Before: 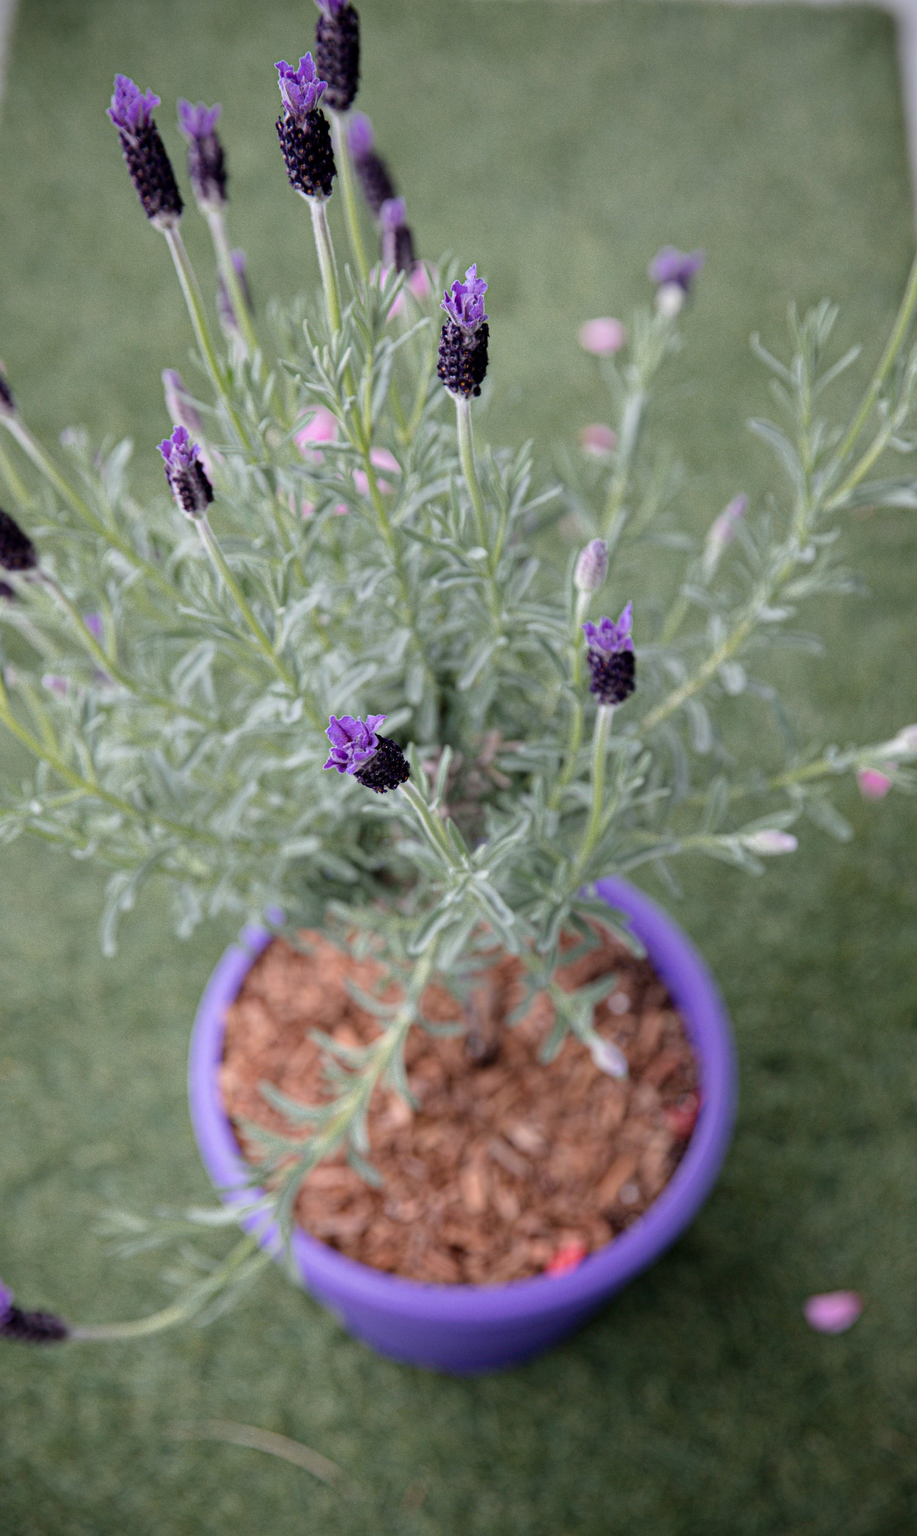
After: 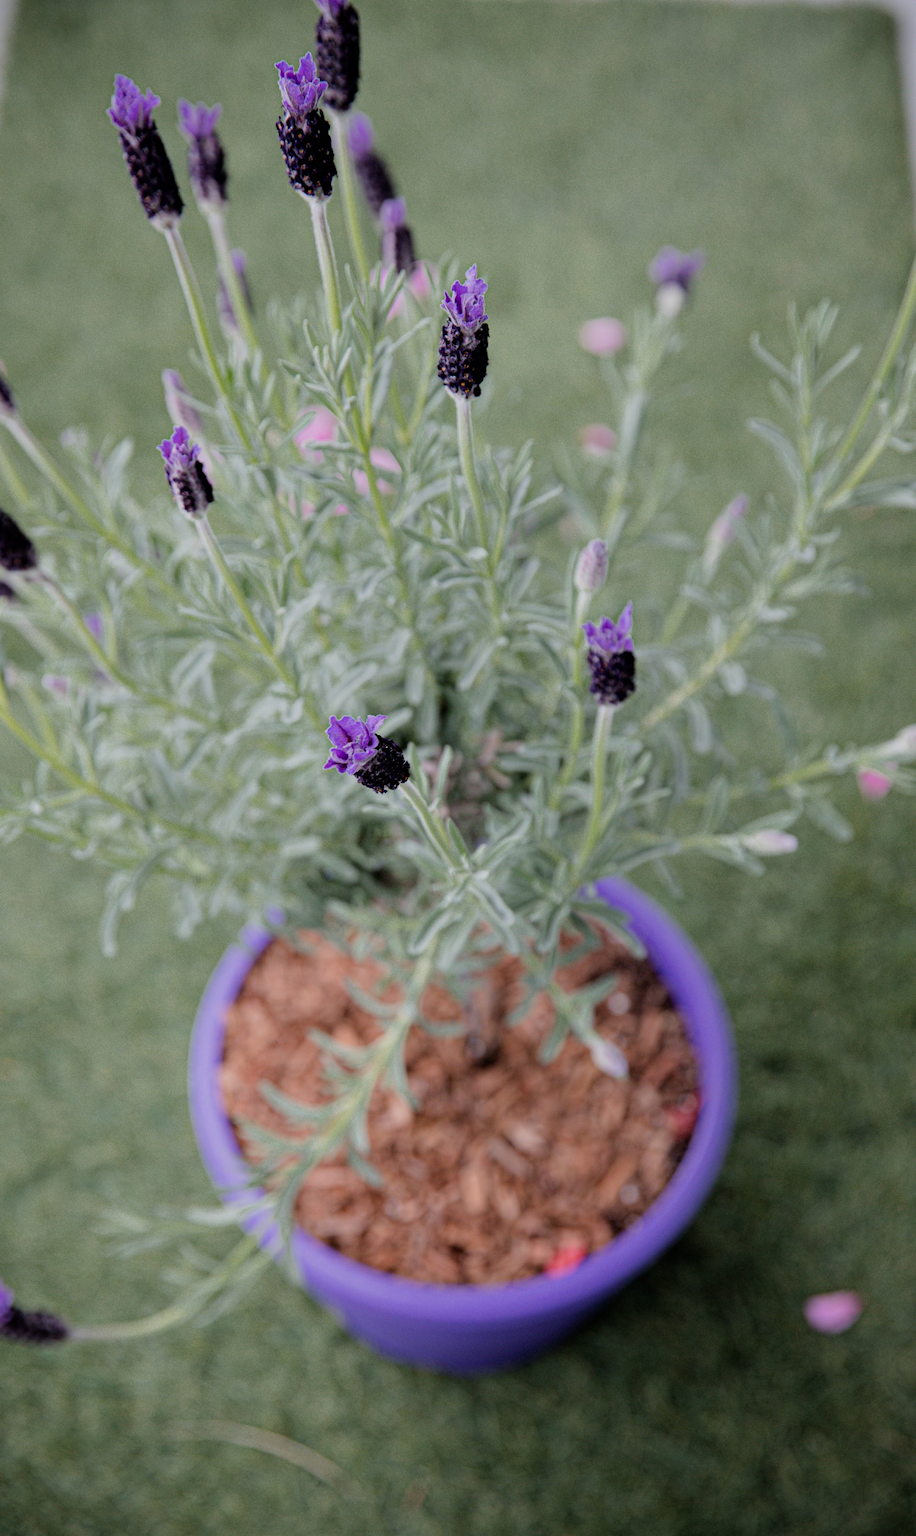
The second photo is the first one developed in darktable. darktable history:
vibrance: on, module defaults
filmic rgb: hardness 4.17
